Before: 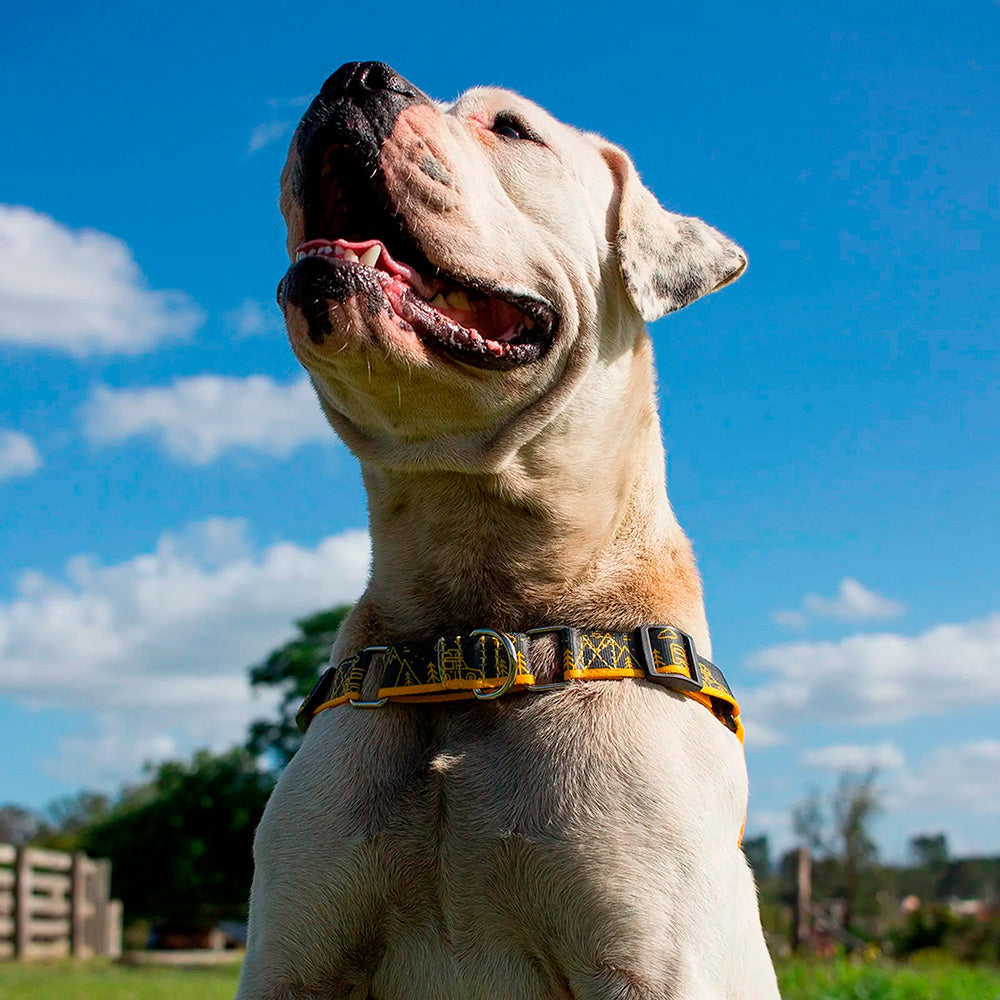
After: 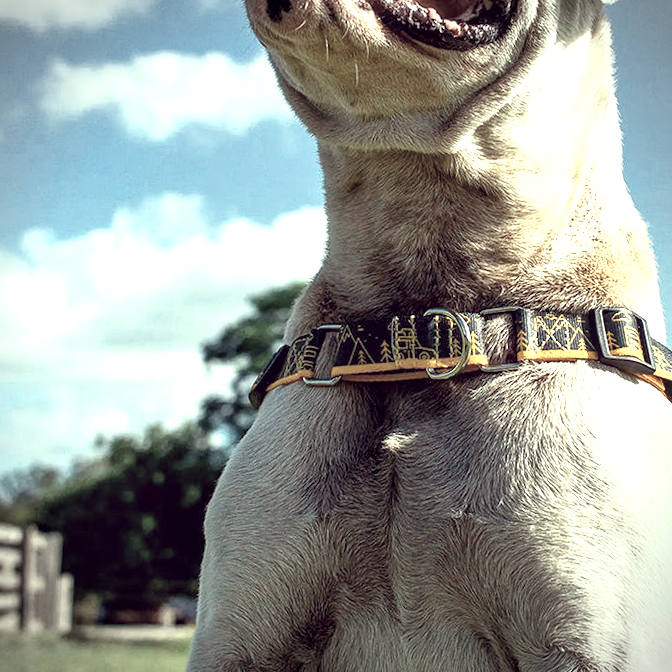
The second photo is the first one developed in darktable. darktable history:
exposure: black level correction 0.001, exposure 1.3 EV, compensate highlight preservation false
vignetting: fall-off start 87%, automatic ratio true
crop and rotate: angle -0.82°, left 3.85%, top 31.828%, right 27.992%
local contrast: on, module defaults
shadows and highlights: shadows 20.91, highlights -35.45, soften with gaussian
color correction: highlights a* -20.17, highlights b* 20.27, shadows a* 20.03, shadows b* -20.46, saturation 0.43
